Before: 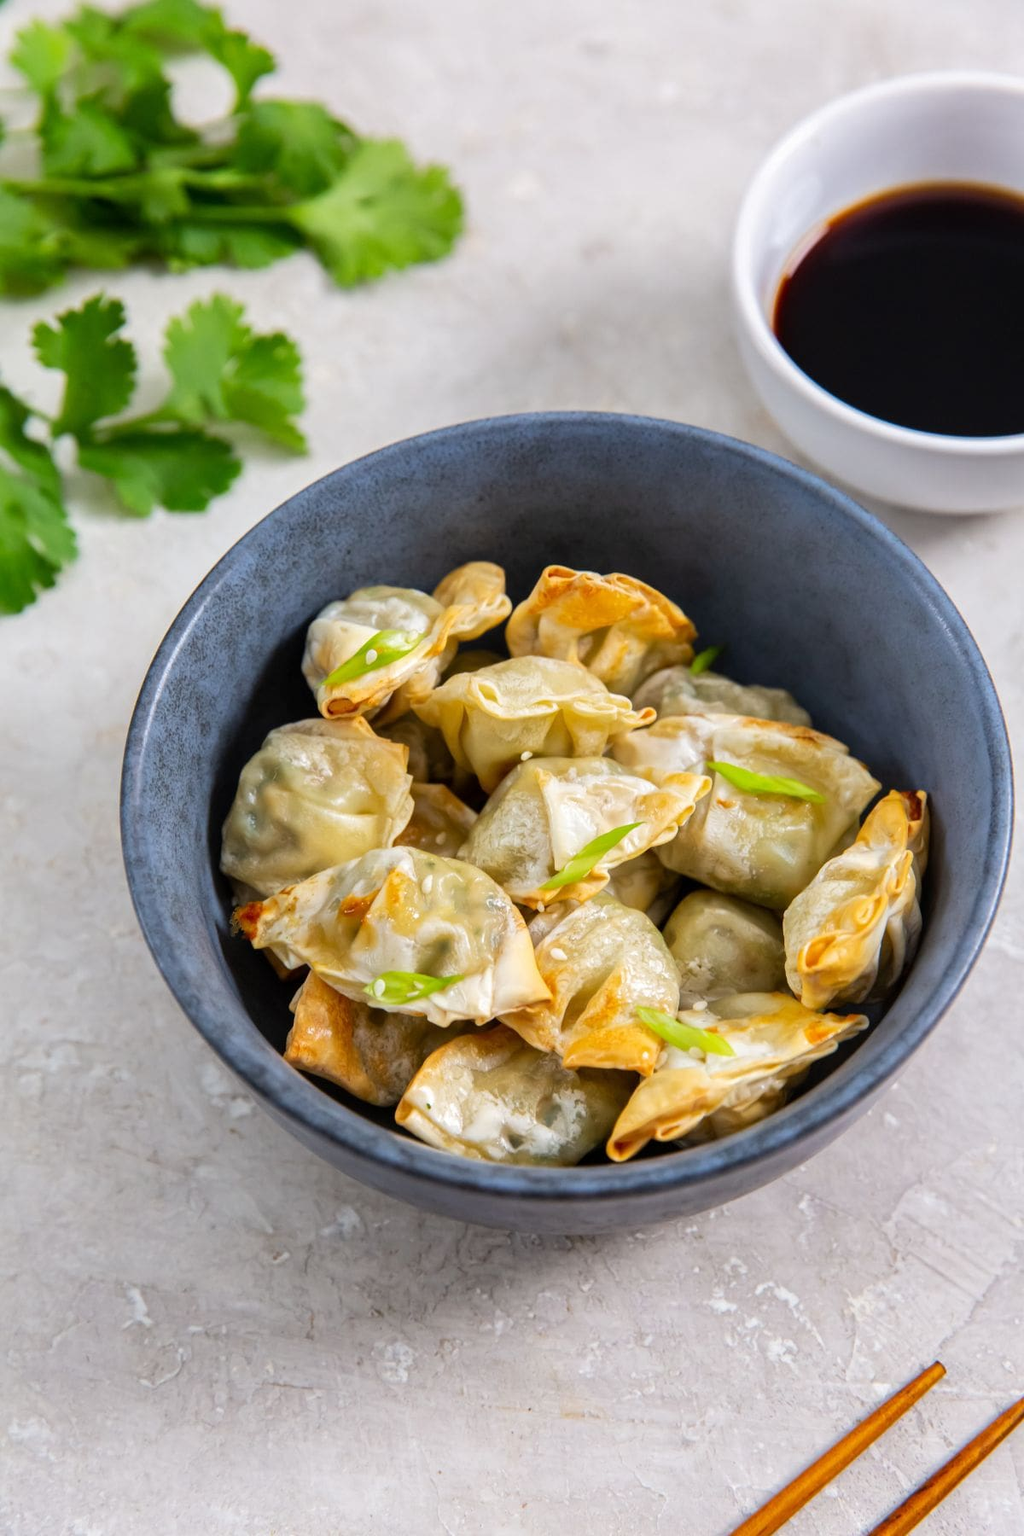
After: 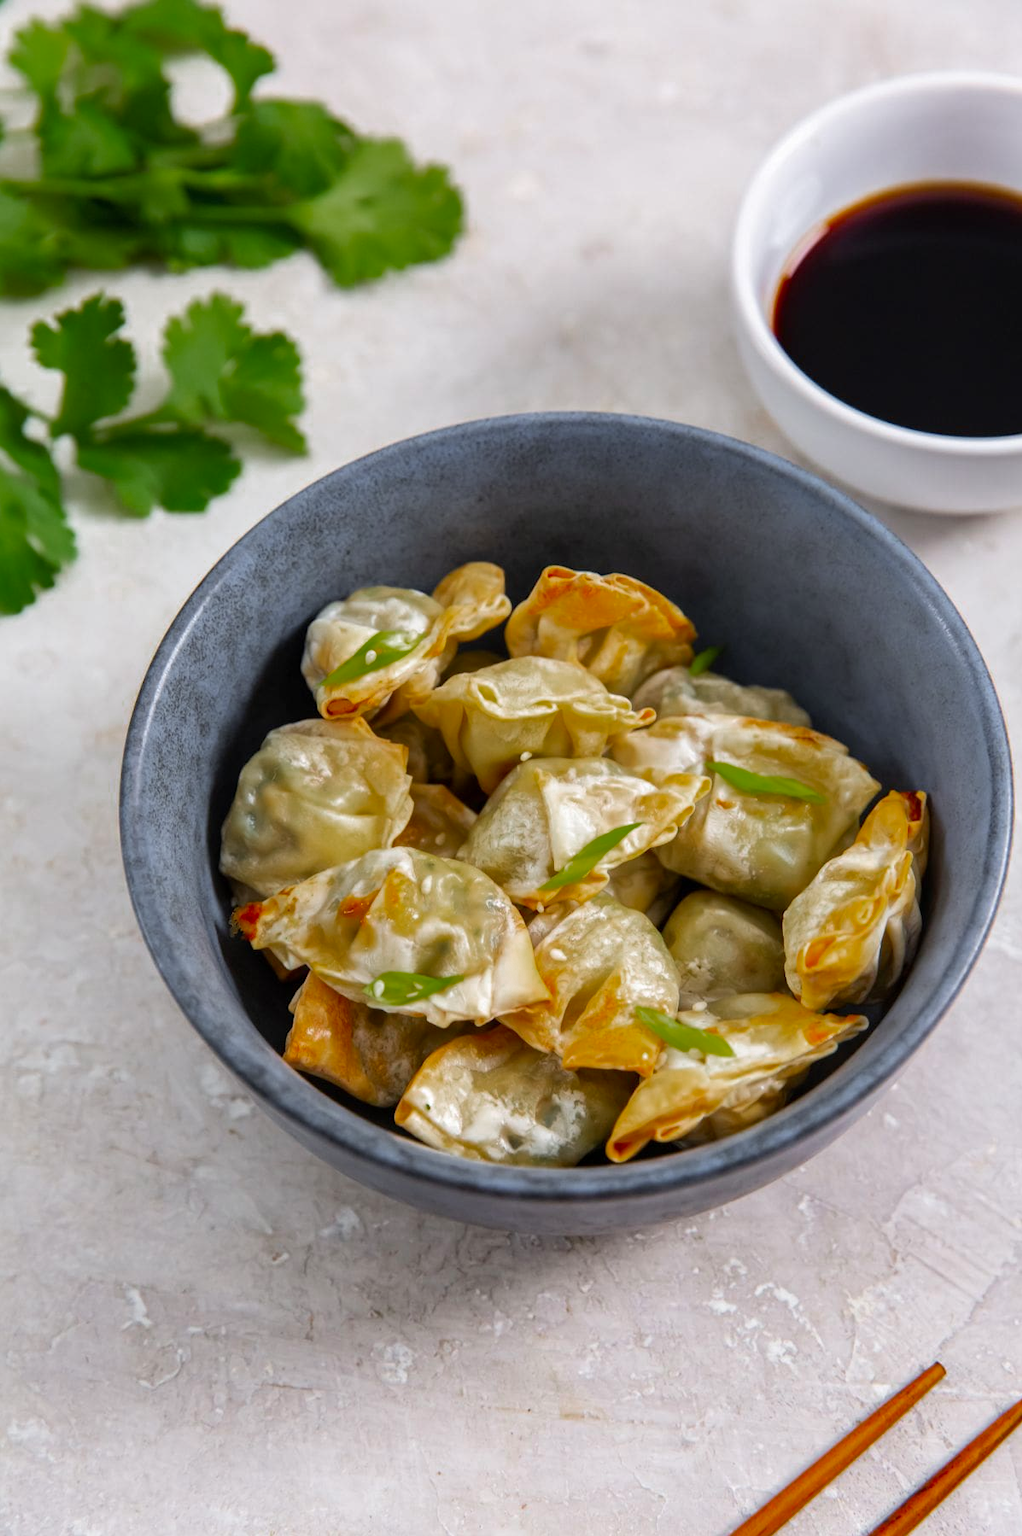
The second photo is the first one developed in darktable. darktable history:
crop and rotate: left 0.126%
color zones: curves: ch0 [(0, 0.48) (0.209, 0.398) (0.305, 0.332) (0.429, 0.493) (0.571, 0.5) (0.714, 0.5) (0.857, 0.5) (1, 0.48)]; ch1 [(0, 0.633) (0.143, 0.586) (0.286, 0.489) (0.429, 0.448) (0.571, 0.31) (0.714, 0.335) (0.857, 0.492) (1, 0.633)]; ch2 [(0, 0.448) (0.143, 0.498) (0.286, 0.5) (0.429, 0.5) (0.571, 0.5) (0.714, 0.5) (0.857, 0.5) (1, 0.448)]
